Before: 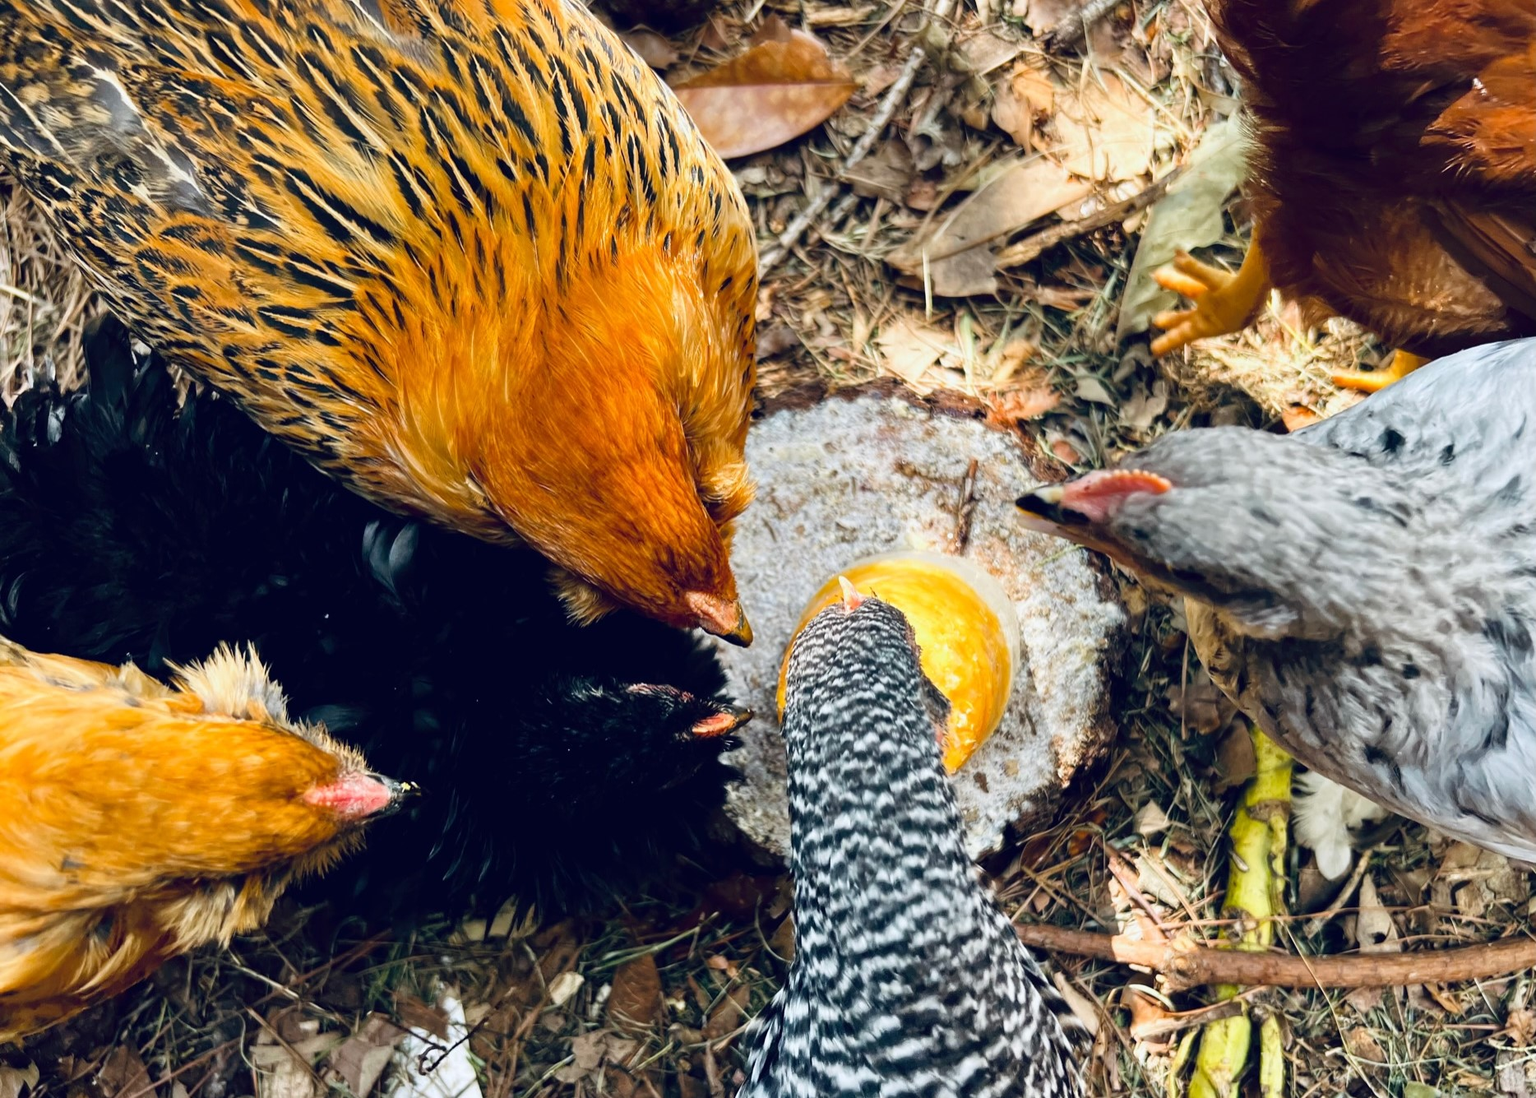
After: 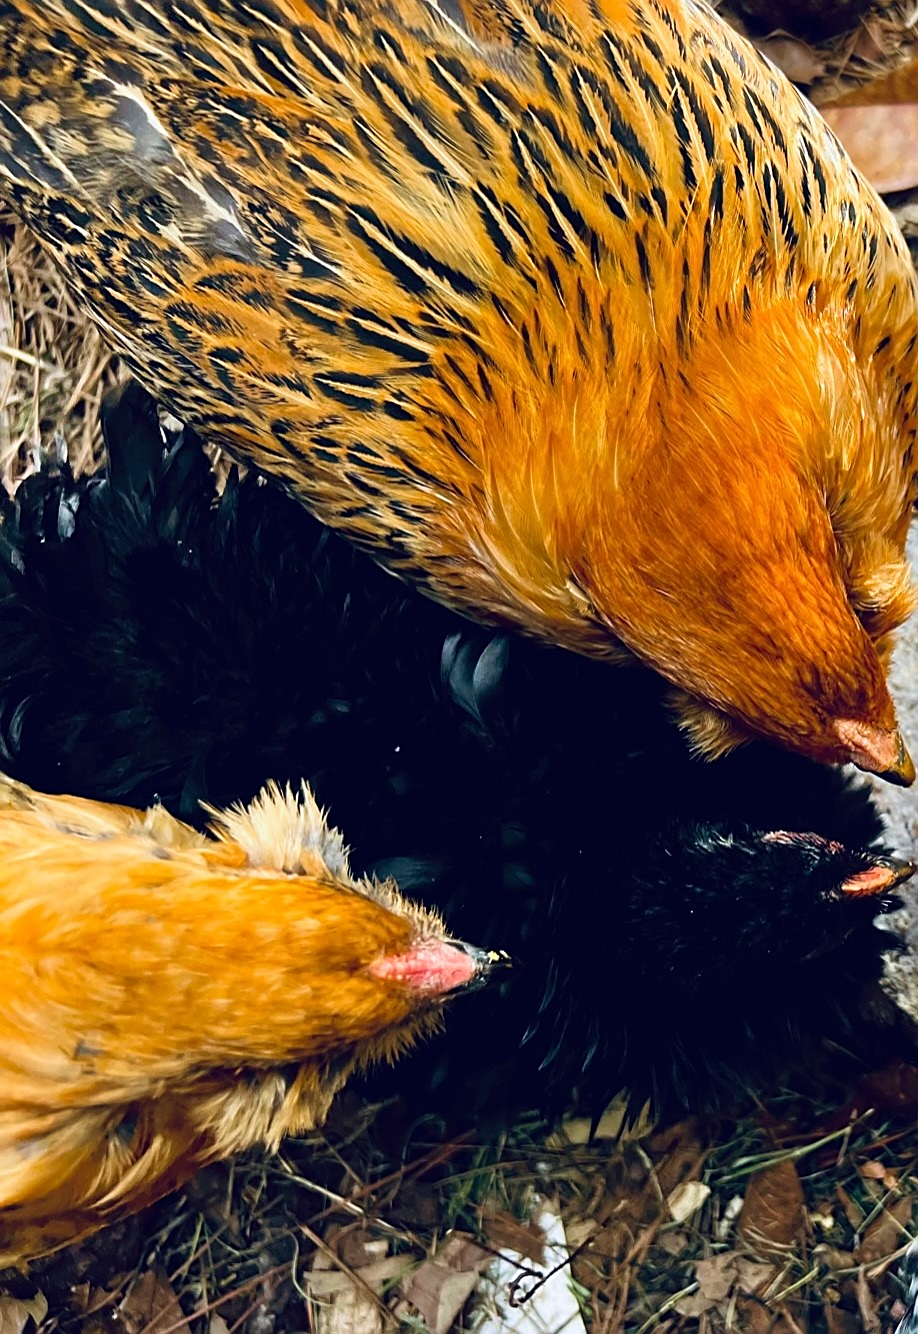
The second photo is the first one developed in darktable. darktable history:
sharpen: on, module defaults
velvia: on, module defaults
crop and rotate: left 0%, top 0%, right 50.845%
